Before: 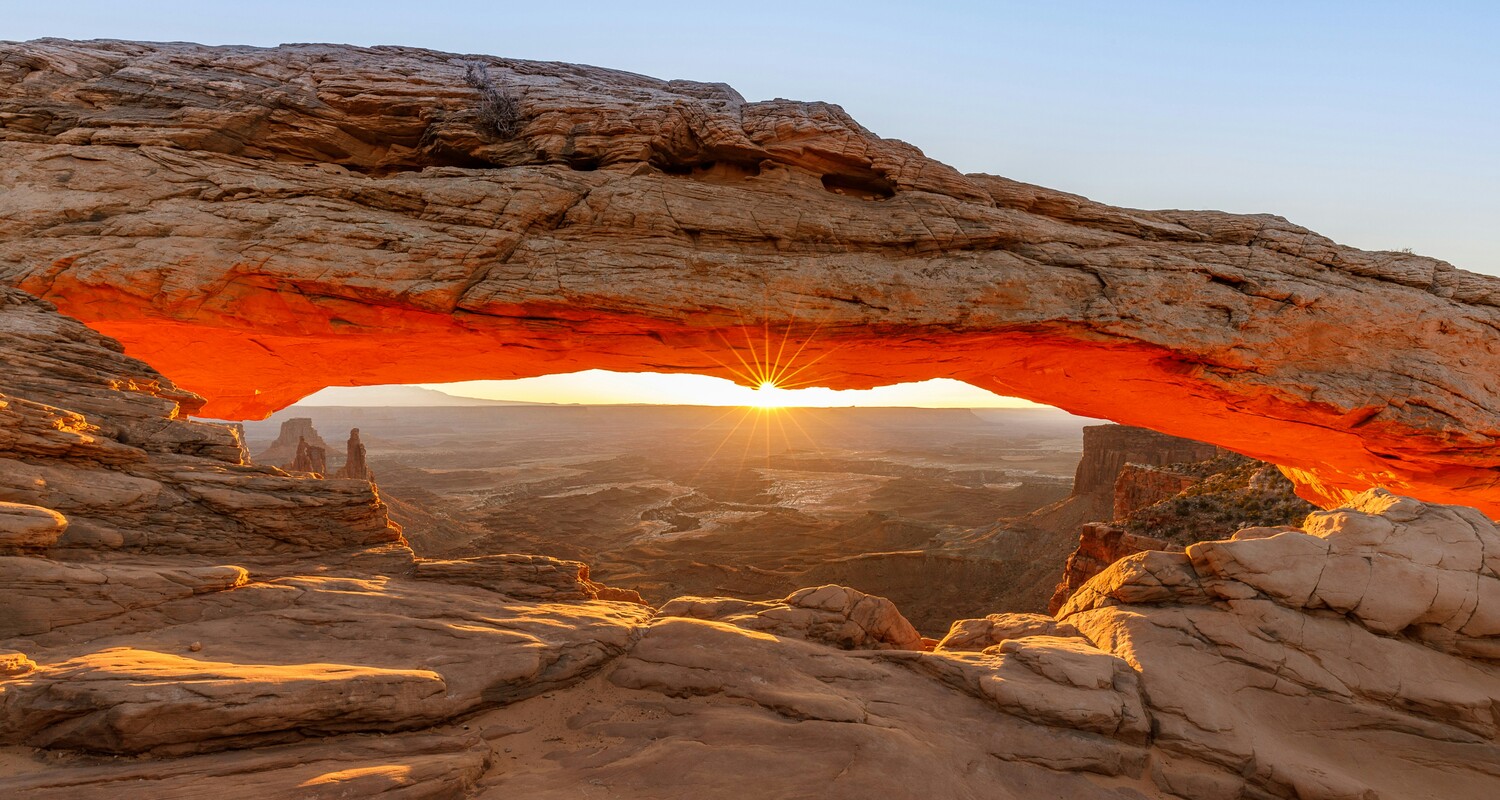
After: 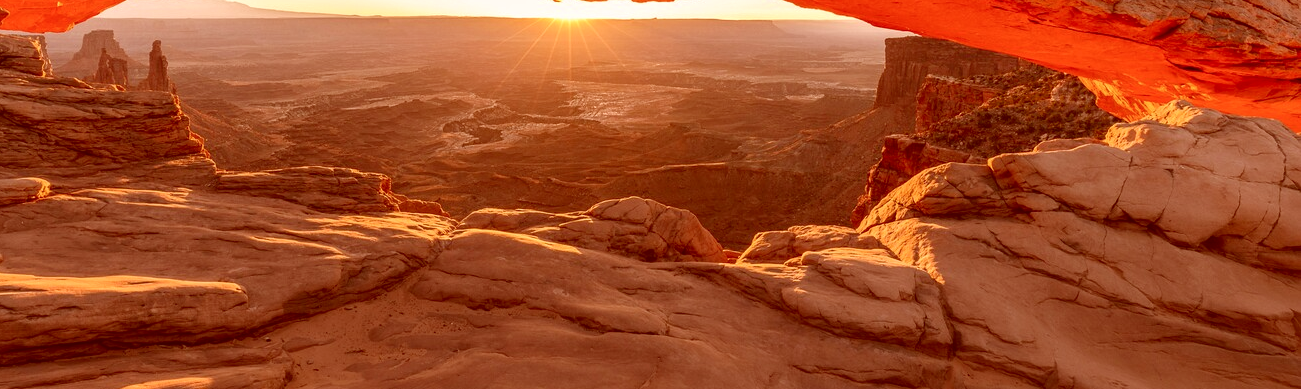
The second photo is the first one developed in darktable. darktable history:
color correction: highlights a* 9.45, highlights b* 9.03, shadows a* 39.89, shadows b* 39.41, saturation 0.78
exposure: black level correction -0.006, exposure 0.066 EV, compensate exposure bias true, compensate highlight preservation false
crop and rotate: left 13.232%, top 48.518%, bottom 2.822%
